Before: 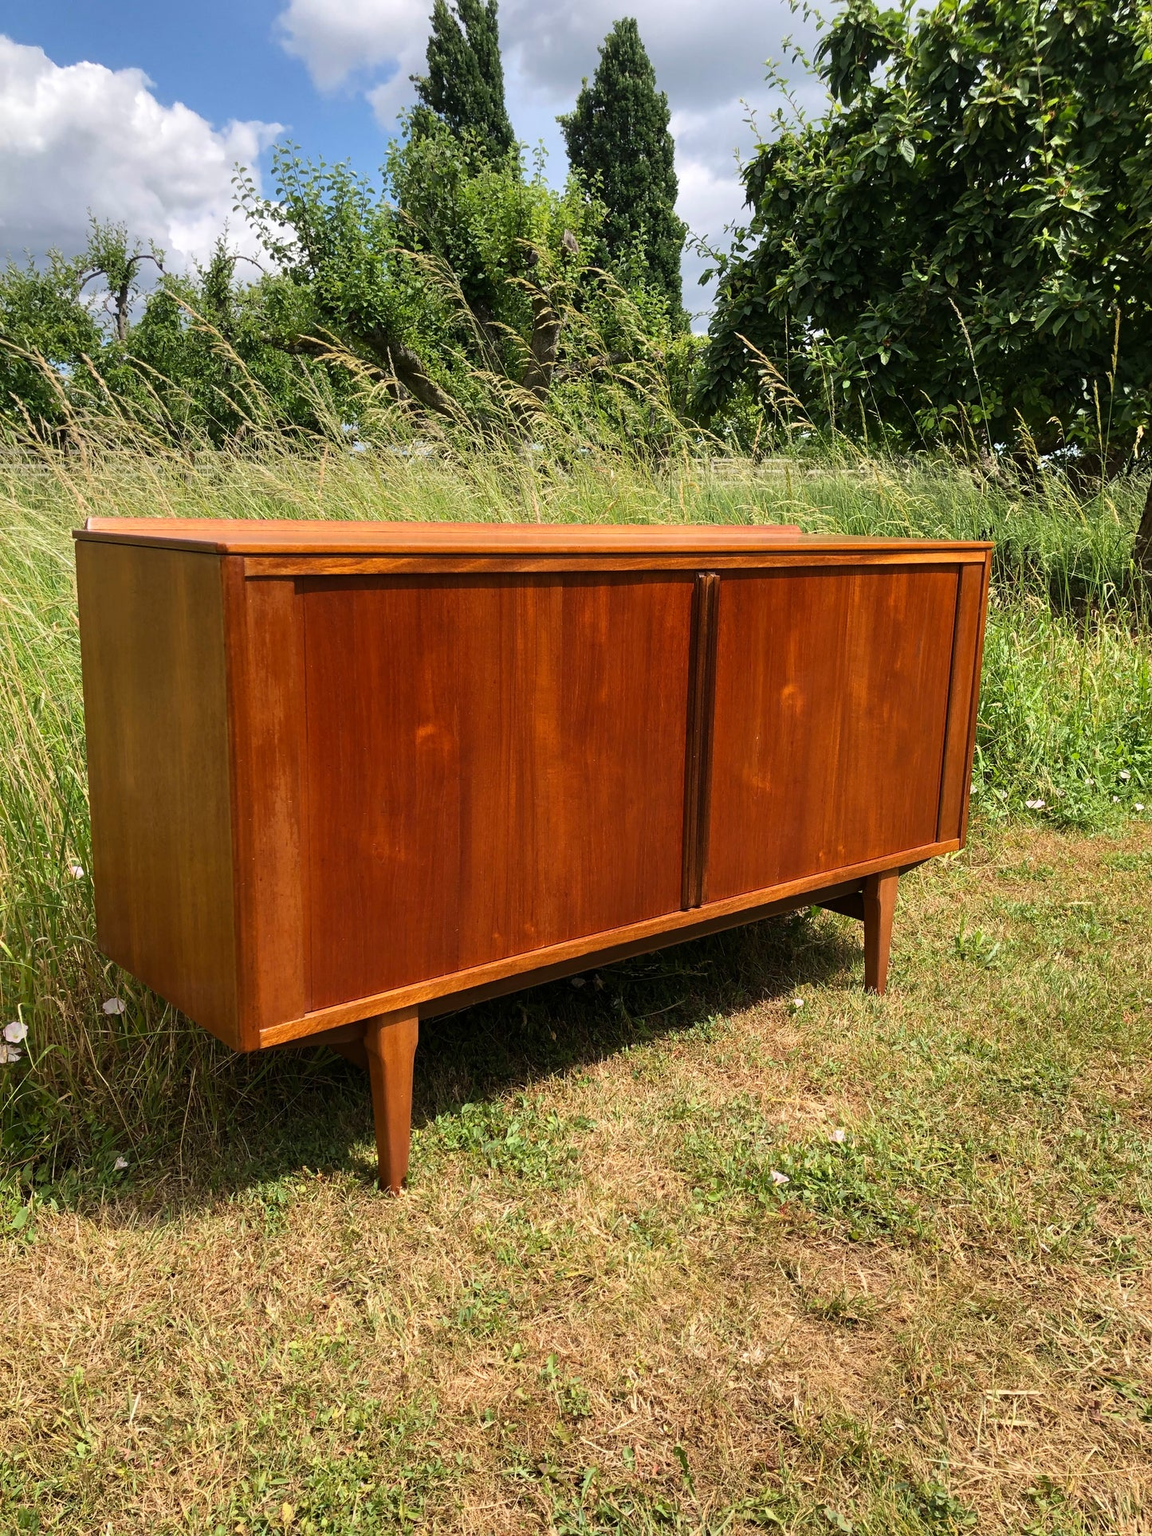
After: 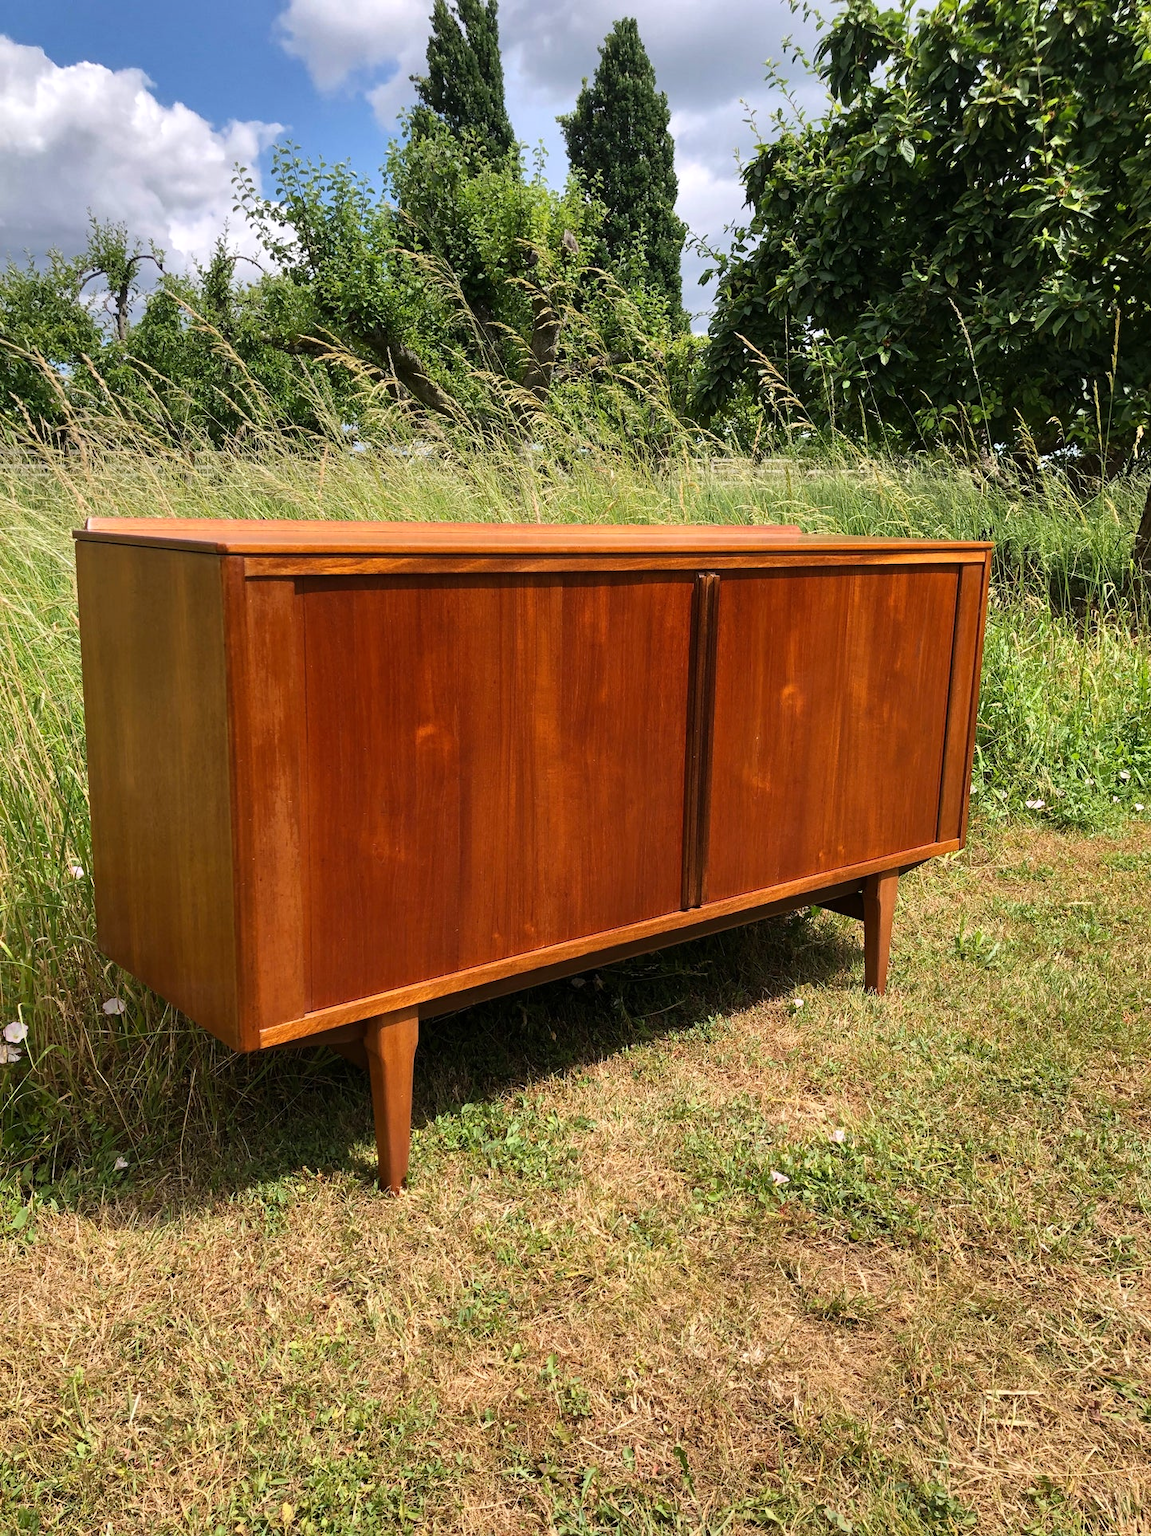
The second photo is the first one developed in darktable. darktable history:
white balance: red 1.004, blue 1.024
shadows and highlights: shadows 12, white point adjustment 1.2, soften with gaussian
